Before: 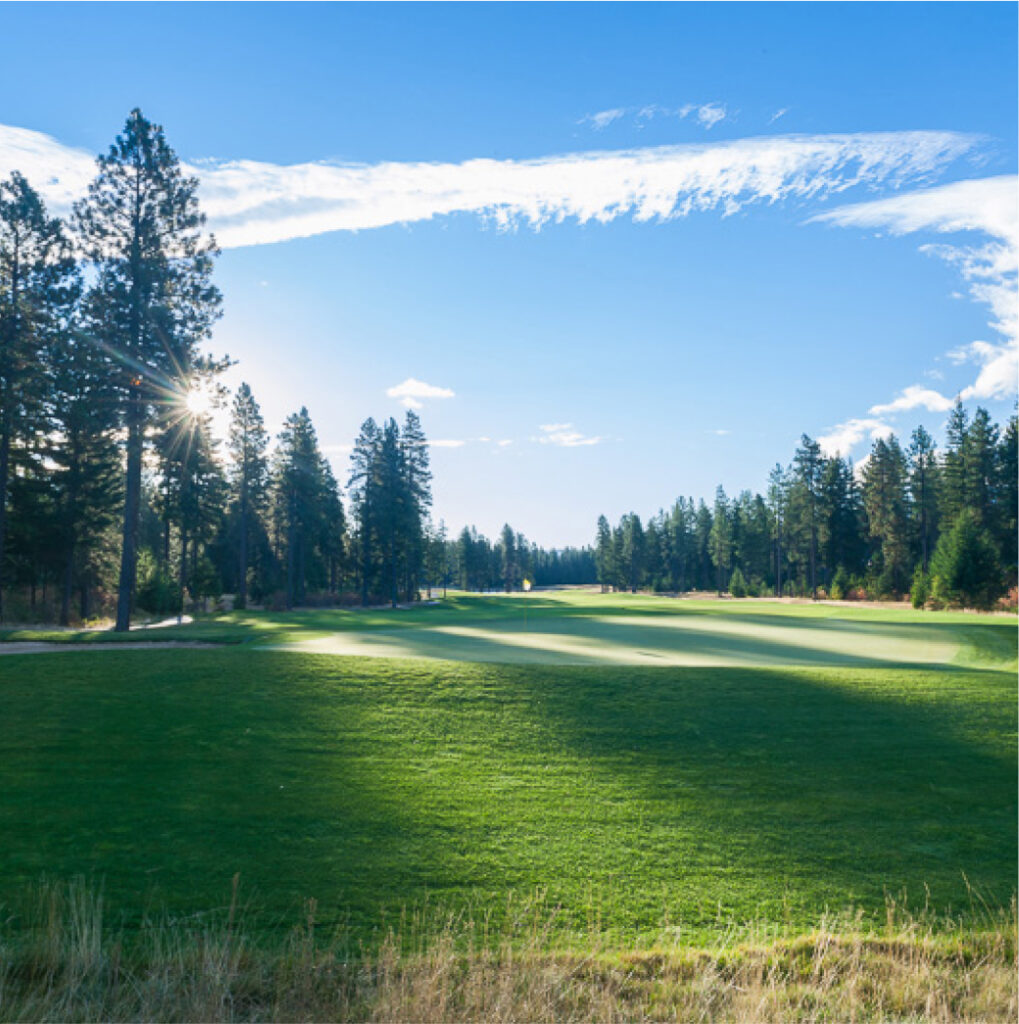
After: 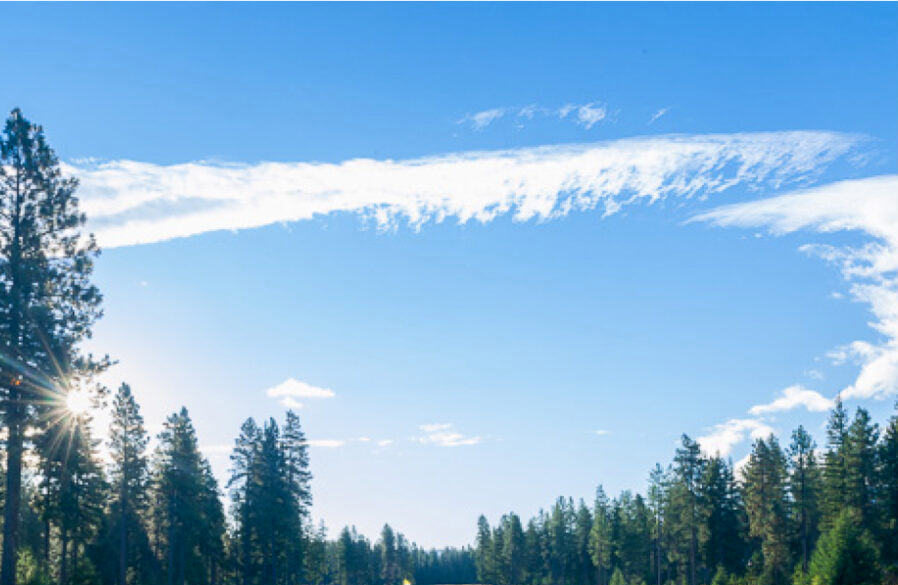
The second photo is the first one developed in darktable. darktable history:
crop and rotate: left 11.812%, bottom 42.776%
exposure: black level correction 0.005, exposure 0.001 EV, compensate highlight preservation false
